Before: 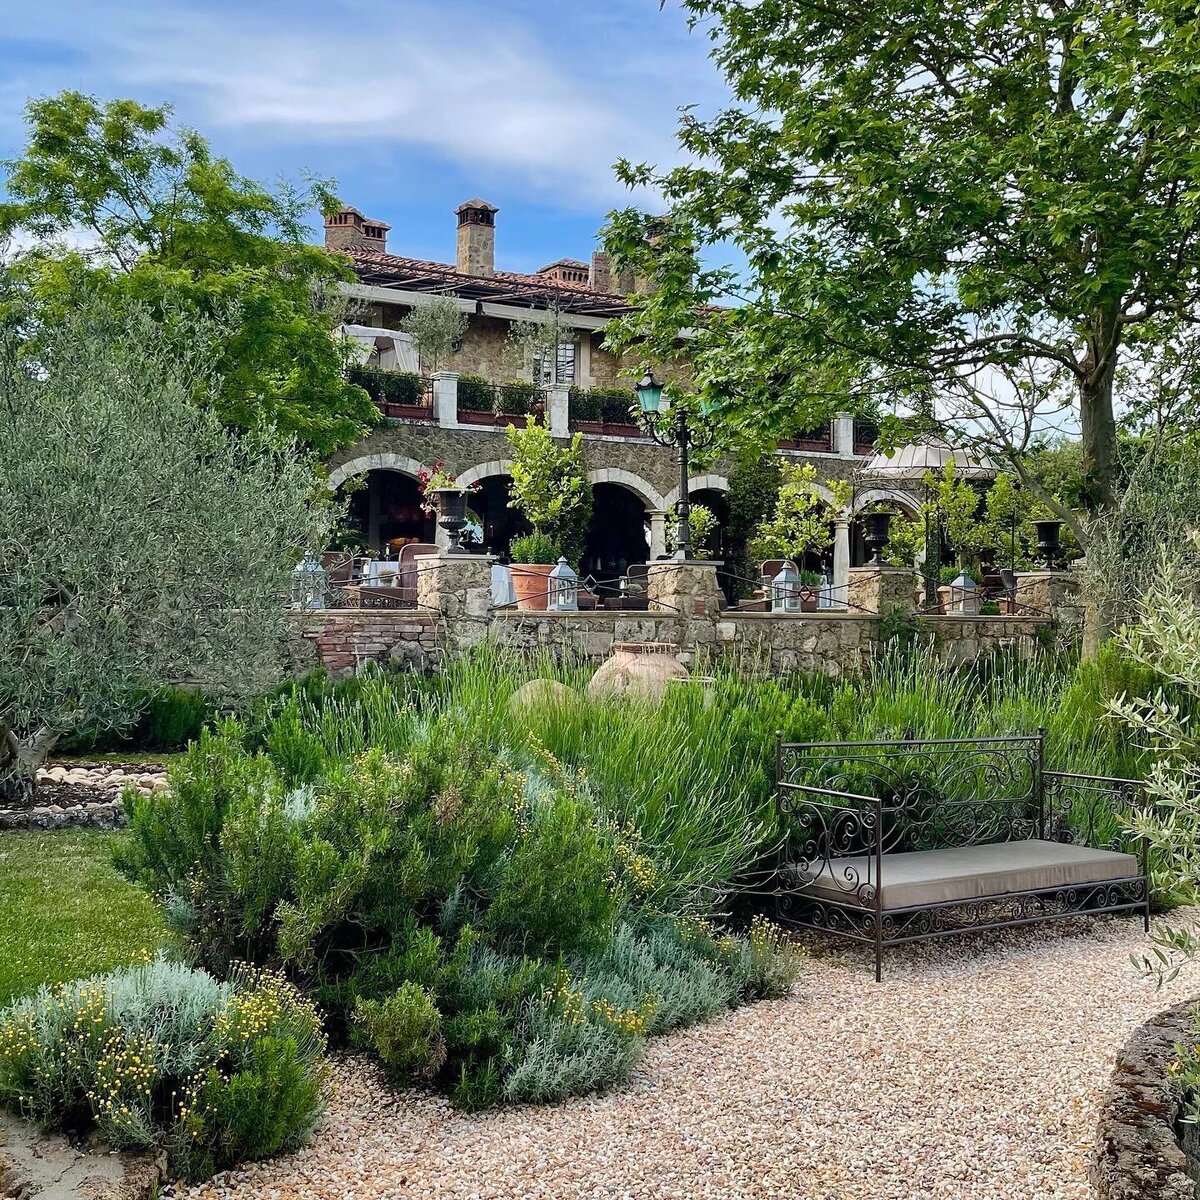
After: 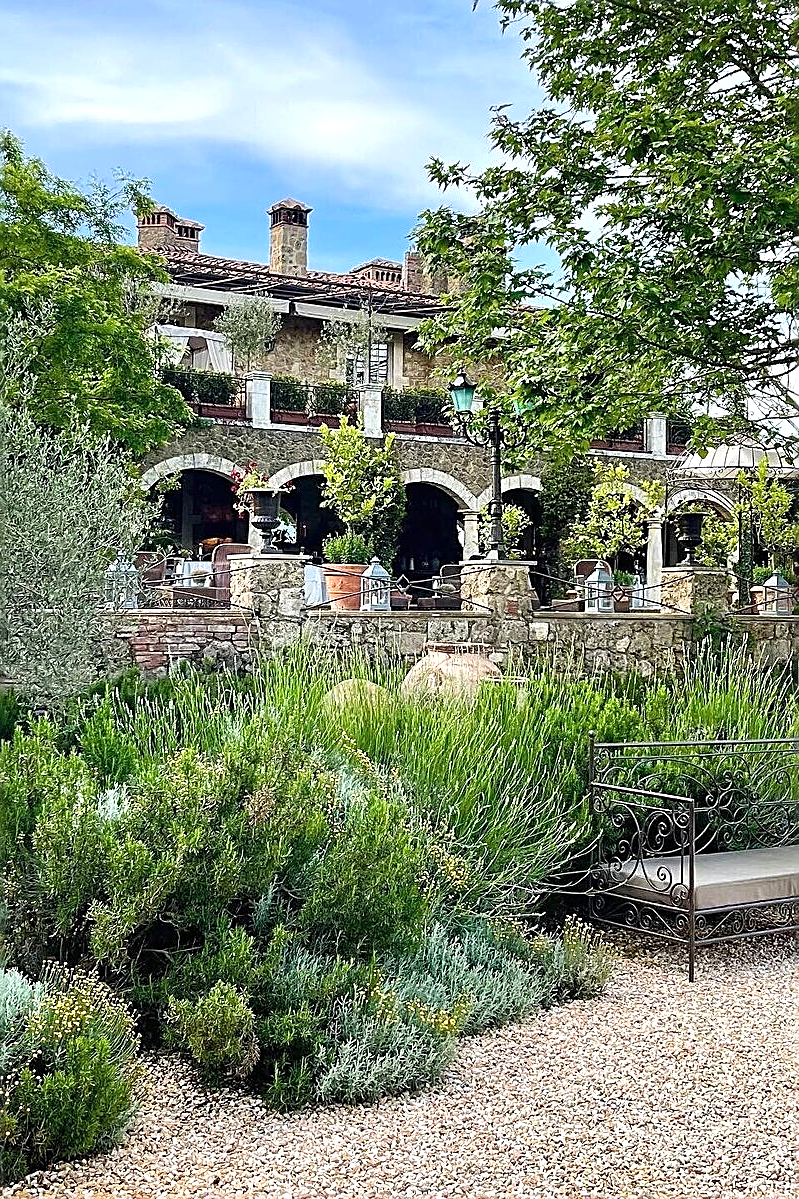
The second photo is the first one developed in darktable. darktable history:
crop and rotate: left 15.605%, right 17.747%
color correction: highlights b* 0.03, saturation 0.977
sharpen: amount 0.993
exposure: exposure 0.567 EV, compensate highlight preservation false
